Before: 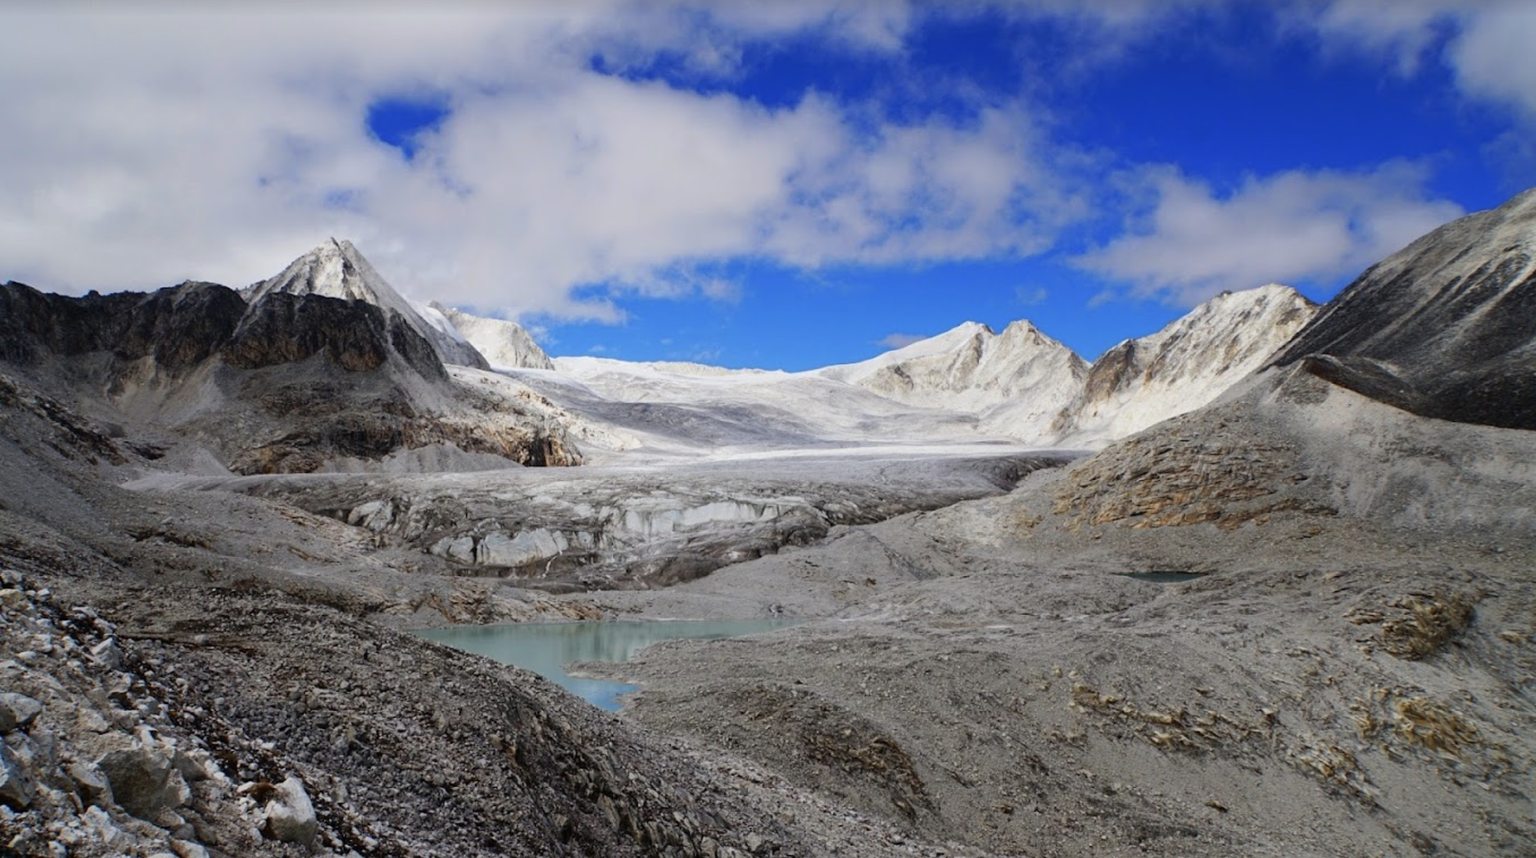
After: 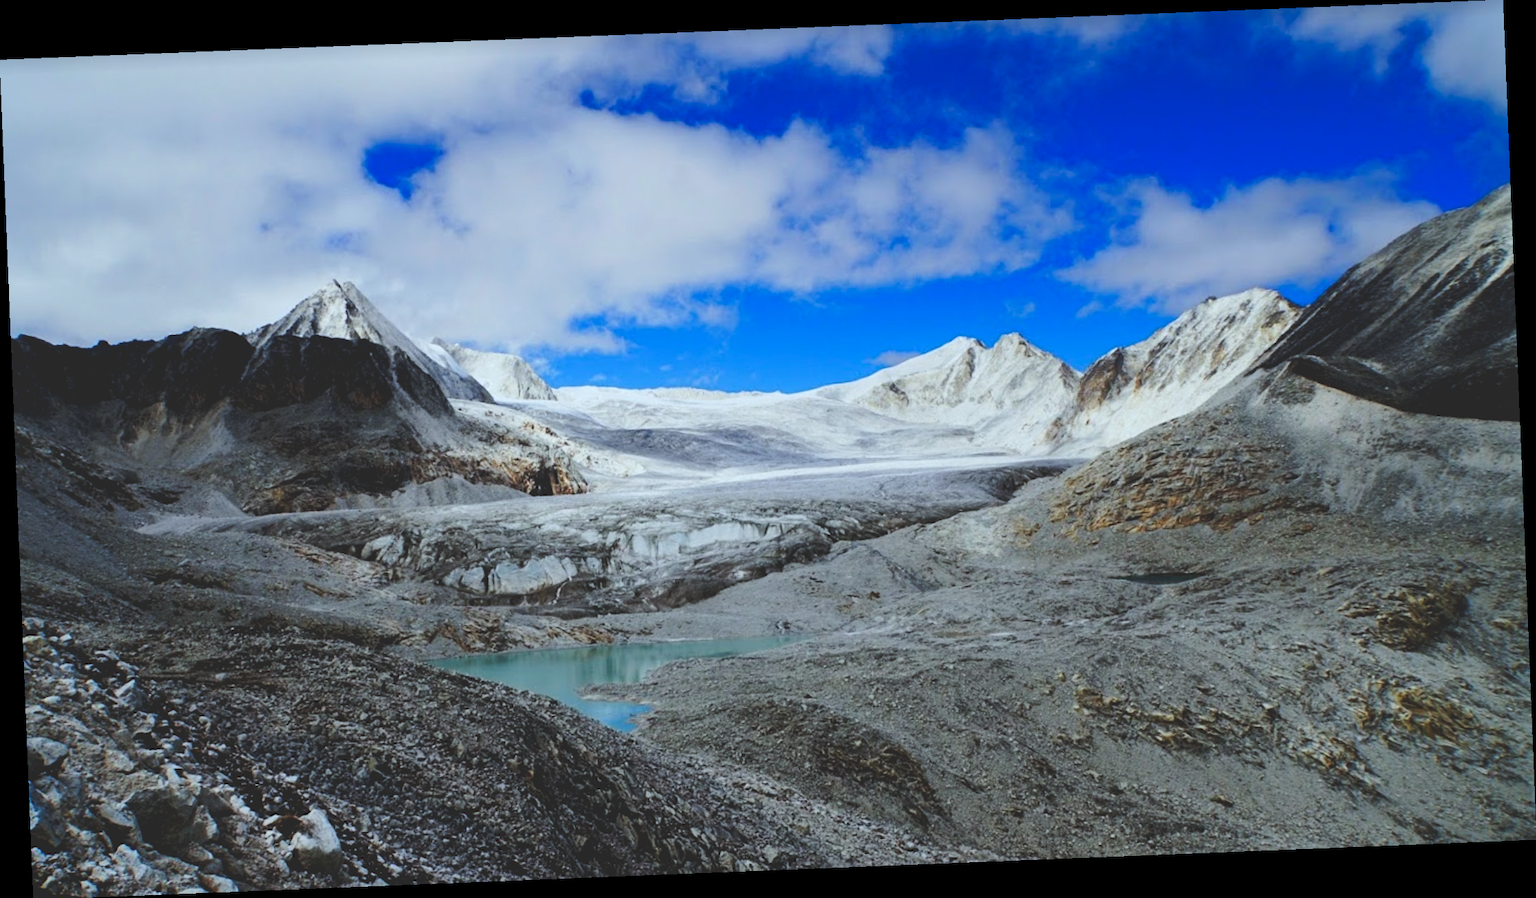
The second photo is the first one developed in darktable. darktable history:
white balance: red 0.925, blue 1.046
tone curve: curves: ch0 [(0, 0) (0.003, 0.161) (0.011, 0.161) (0.025, 0.161) (0.044, 0.161) (0.069, 0.161) (0.1, 0.161) (0.136, 0.163) (0.177, 0.179) (0.224, 0.207) (0.277, 0.243) (0.335, 0.292) (0.399, 0.361) (0.468, 0.452) (0.543, 0.547) (0.623, 0.638) (0.709, 0.731) (0.801, 0.826) (0.898, 0.911) (1, 1)], preserve colors none
rotate and perspective: rotation -2.29°, automatic cropping off
